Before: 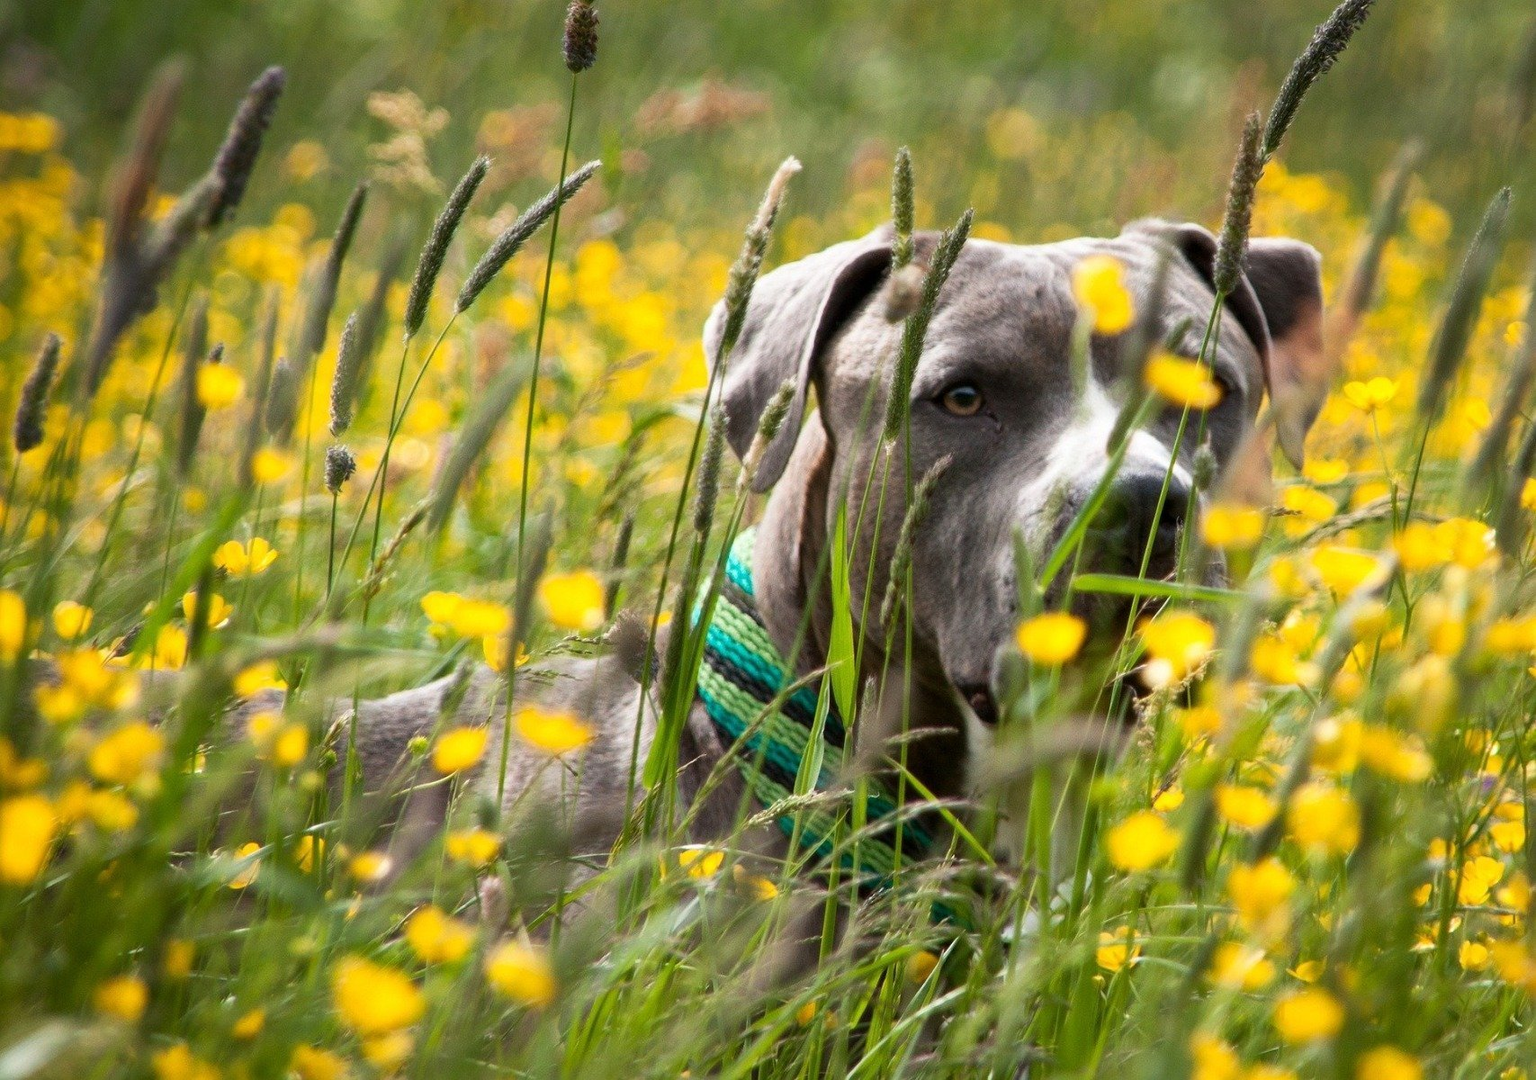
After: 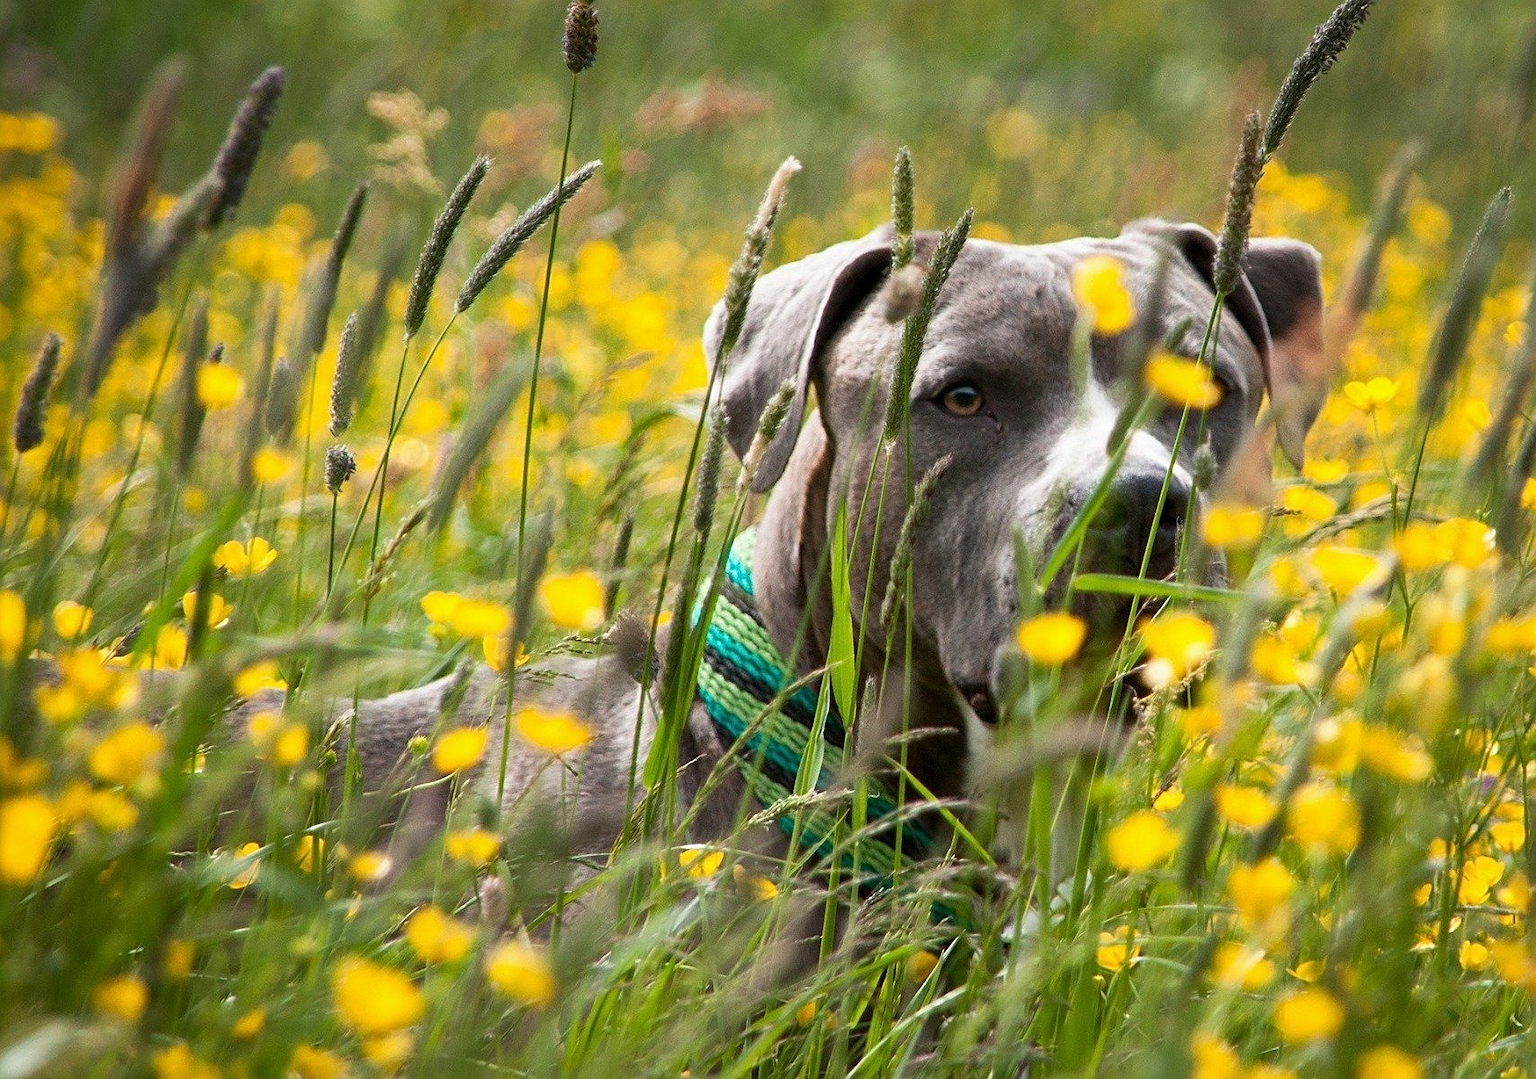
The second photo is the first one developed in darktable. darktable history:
tone equalizer: -7 EV 0.18 EV, -6 EV 0.12 EV, -5 EV 0.08 EV, -4 EV 0.04 EV, -2 EV -0.02 EV, -1 EV -0.04 EV, +0 EV -0.06 EV, luminance estimator HSV value / RGB max
sharpen: on, module defaults
